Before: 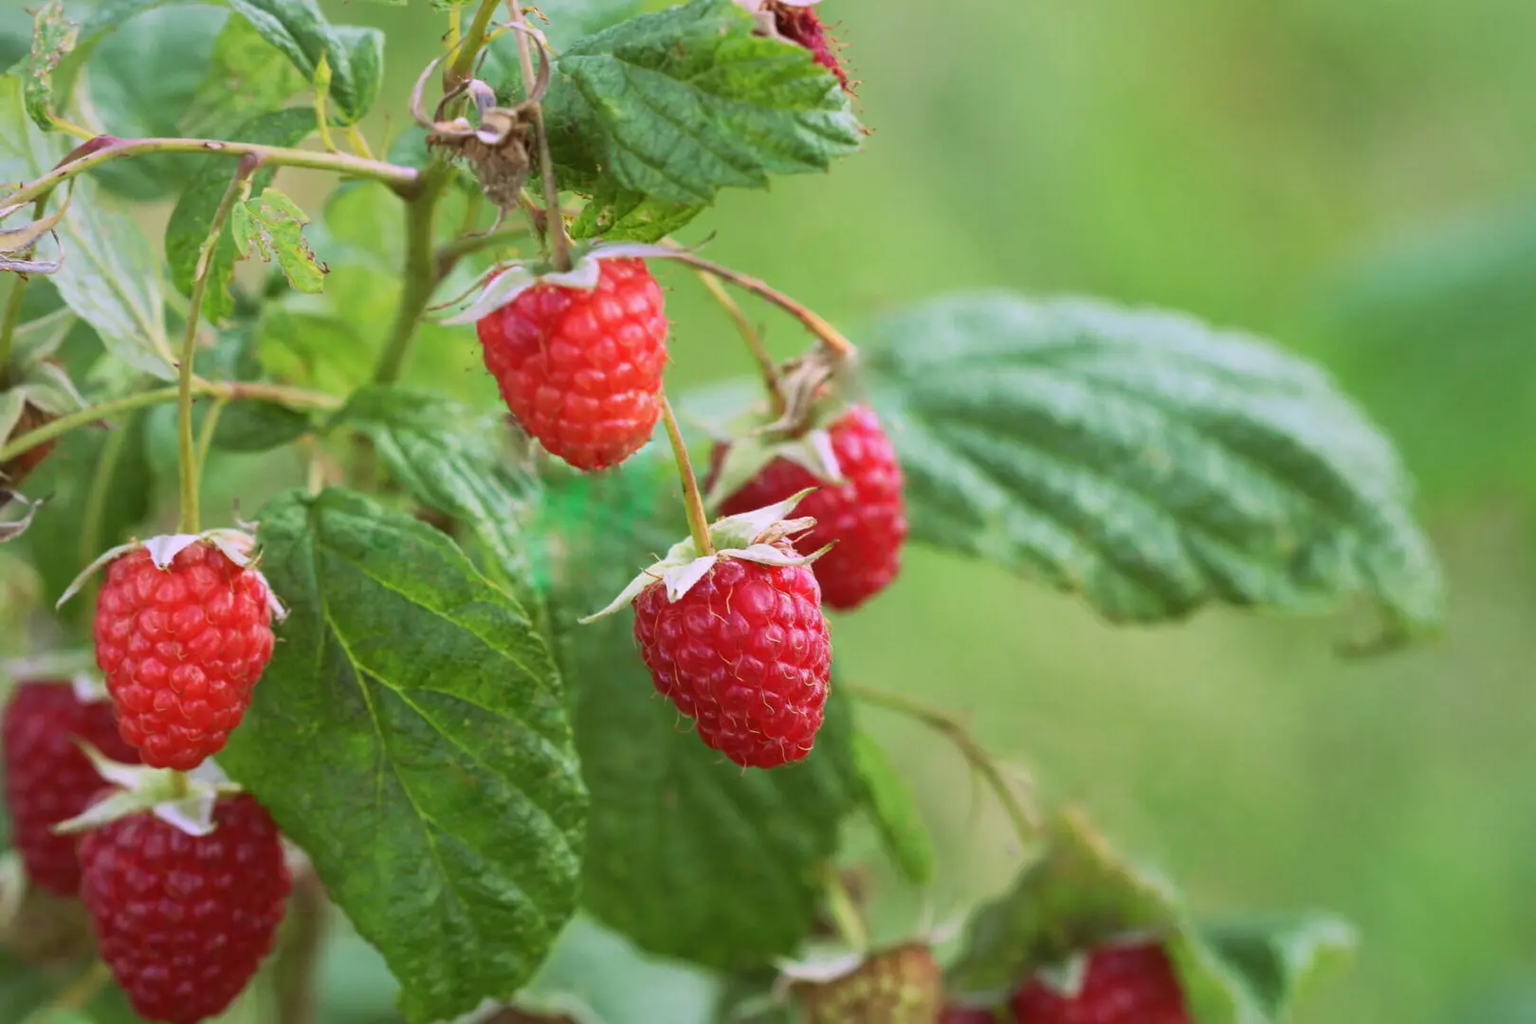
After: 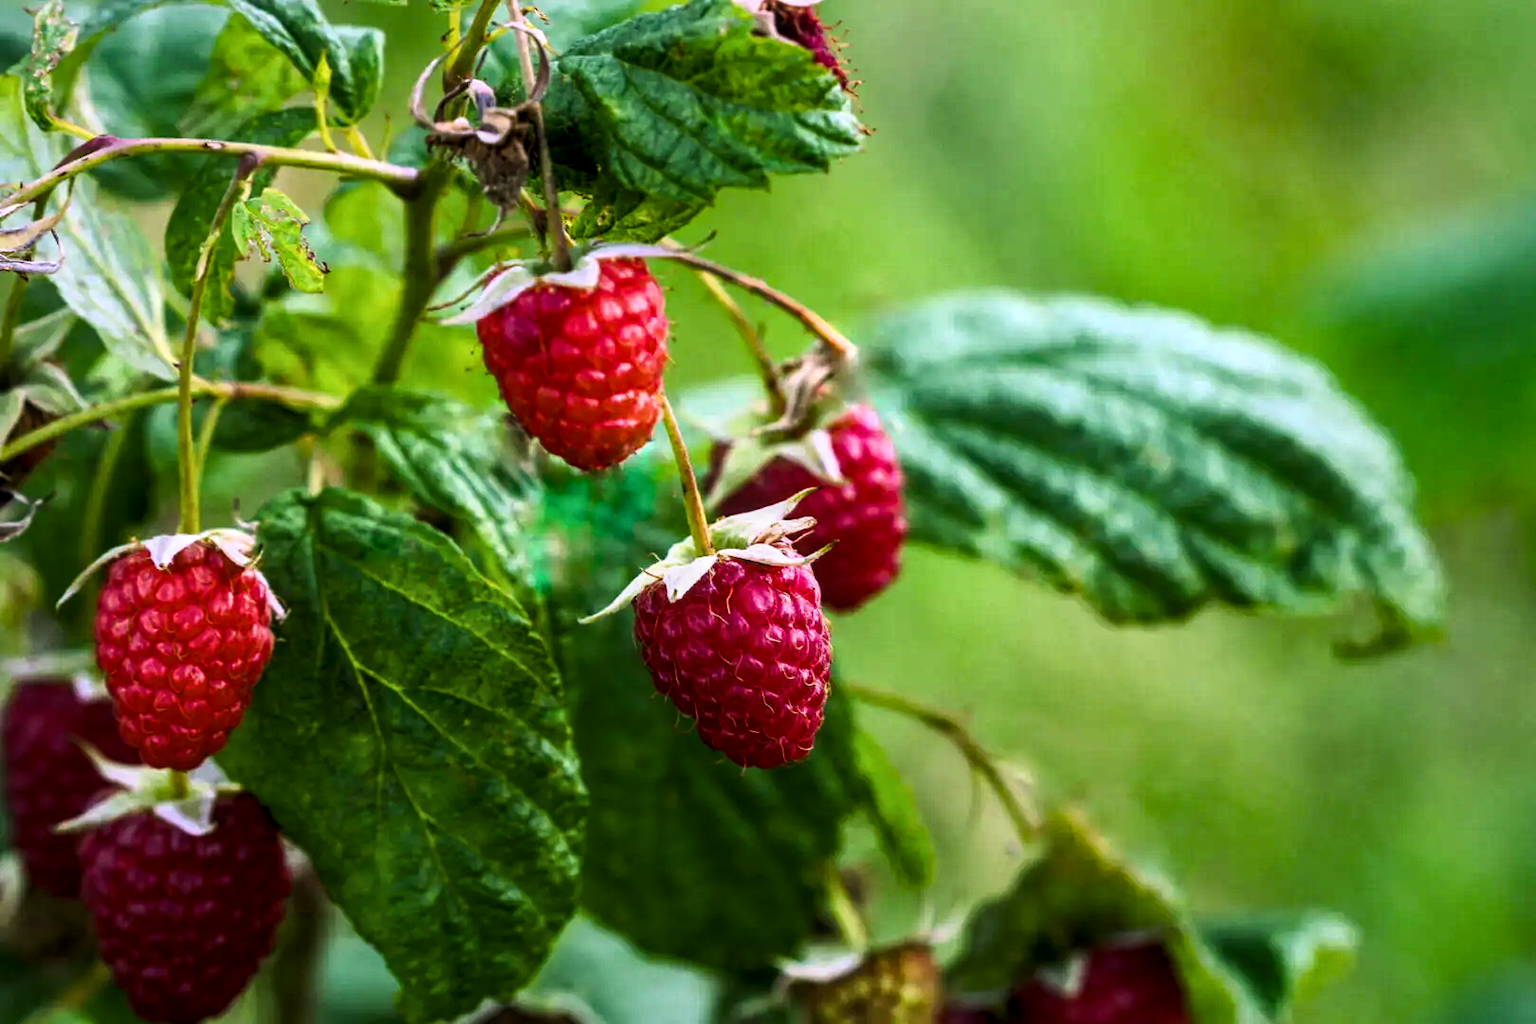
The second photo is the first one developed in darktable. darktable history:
local contrast: on, module defaults
filmic rgb: black relative exposure -8.19 EV, white relative exposure 2.2 EV, threshold 2.99 EV, target white luminance 99.908%, hardness 7.17, latitude 75.26%, contrast 1.325, highlights saturation mix -2.03%, shadows ↔ highlights balance 29.88%, enable highlight reconstruction true
color balance rgb: shadows lift › chroma 4.083%, shadows lift › hue 252.9°, power › chroma 0.989%, power › hue 255.52°, linear chroma grading › shadows 10.558%, linear chroma grading › highlights 9.985%, linear chroma grading › global chroma 14.701%, linear chroma grading › mid-tones 14.632%, perceptual saturation grading › global saturation 19.949%, perceptual brilliance grading › highlights 4.146%, perceptual brilliance grading › mid-tones -18.499%, perceptual brilliance grading › shadows -41.554%
